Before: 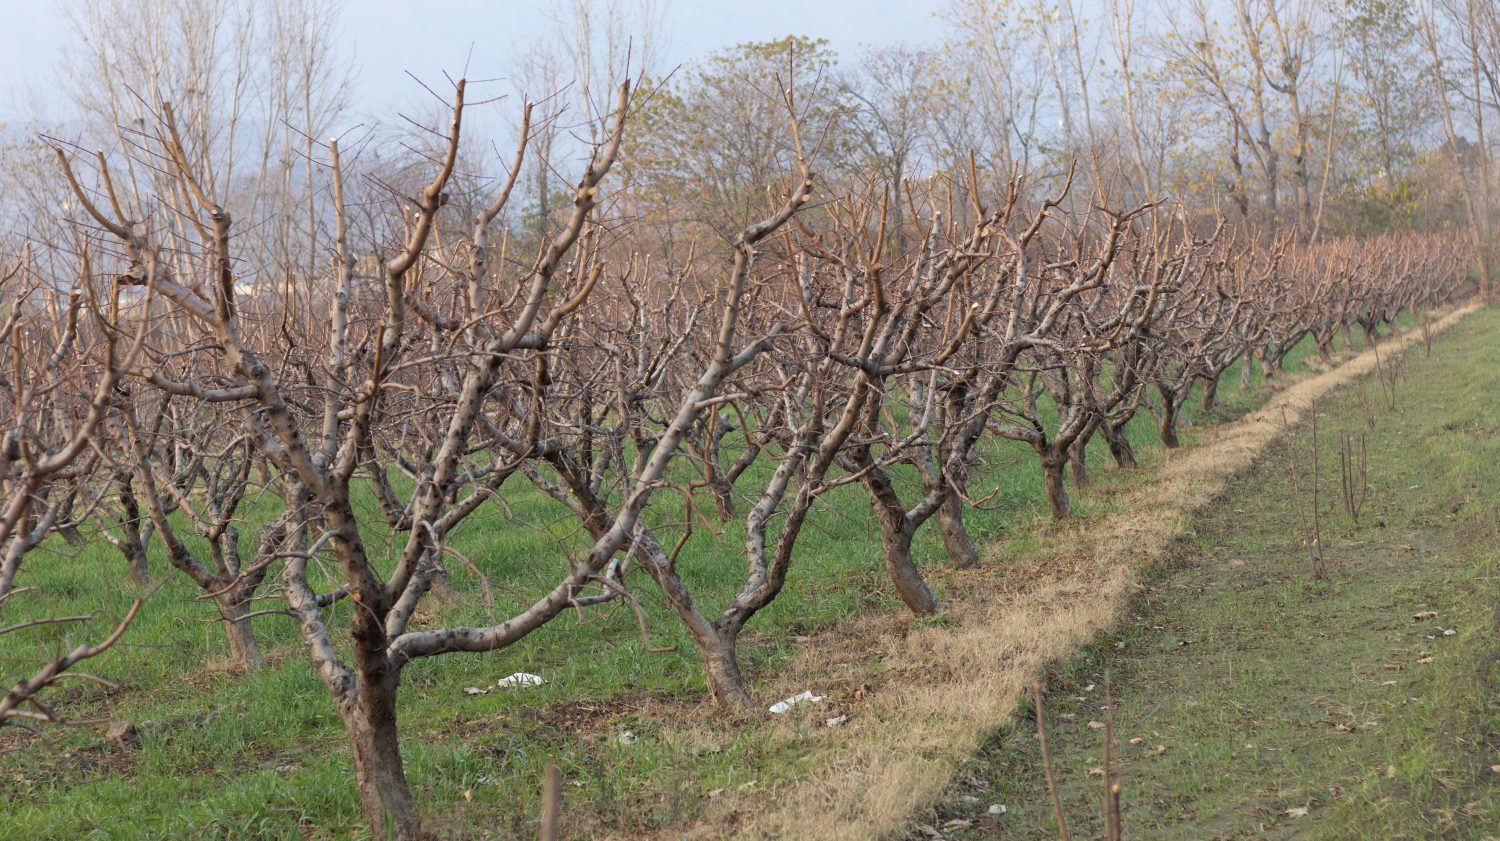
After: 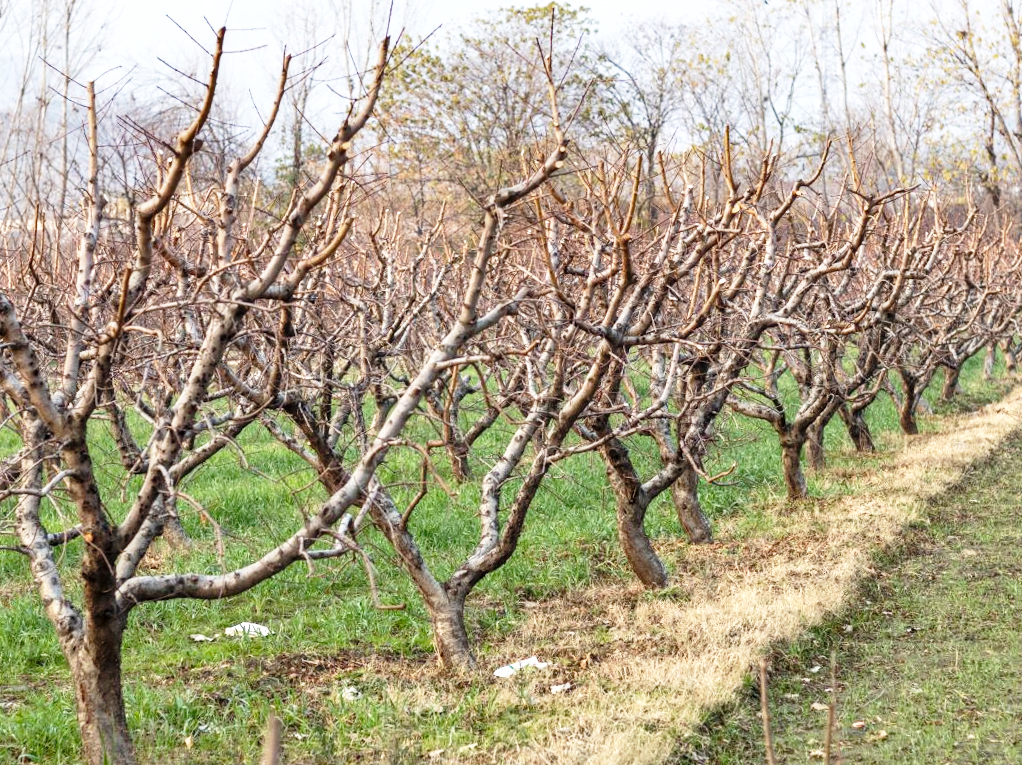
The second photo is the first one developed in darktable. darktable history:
local contrast: on, module defaults
shadows and highlights: soften with gaussian
base curve: curves: ch0 [(0, 0) (0.026, 0.03) (0.109, 0.232) (0.351, 0.748) (0.669, 0.968) (1, 1)], preserve colors none
tone equalizer: edges refinement/feathering 500, mask exposure compensation -1.57 EV, preserve details no
crop and rotate: angle -3.2°, left 14.134%, top 0.024%, right 10.991%, bottom 0.059%
